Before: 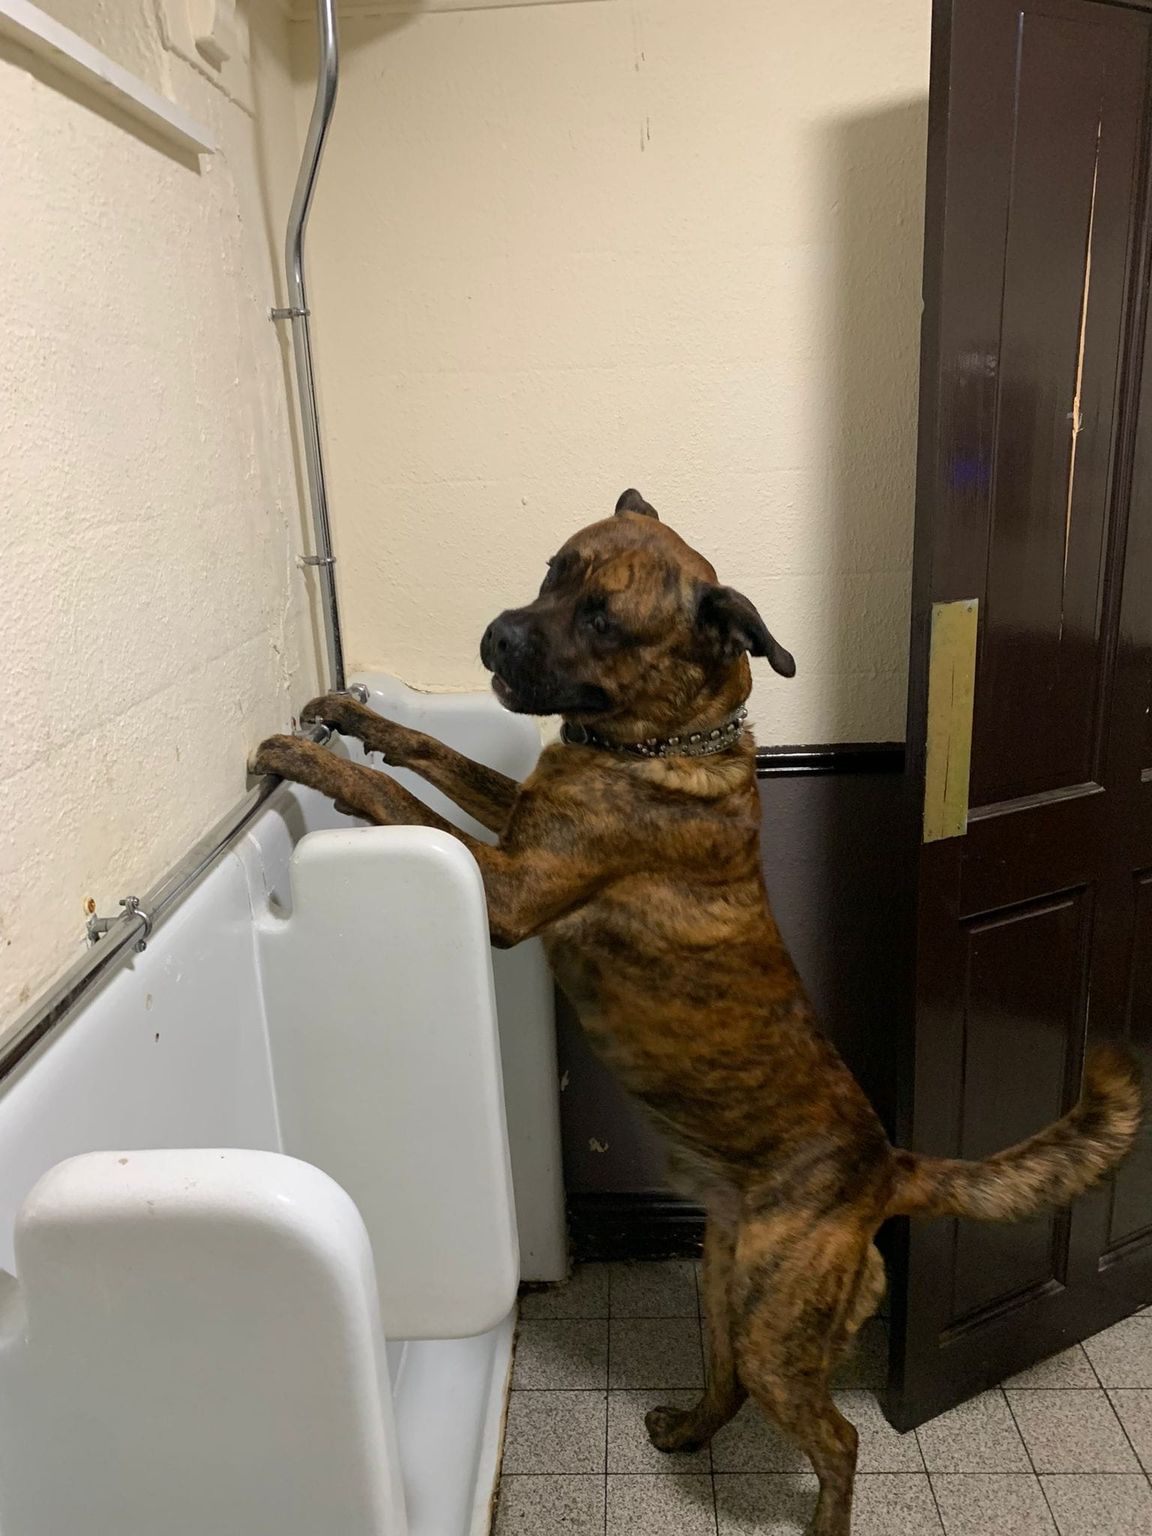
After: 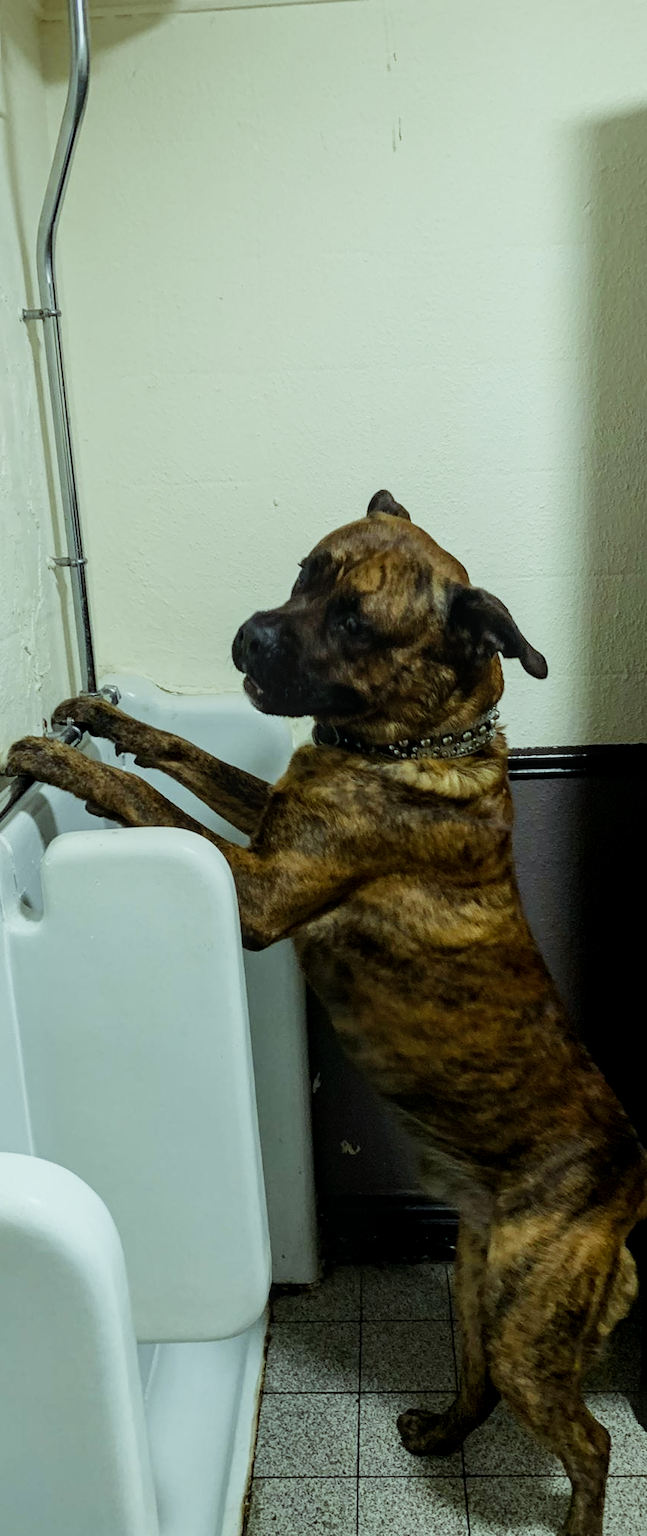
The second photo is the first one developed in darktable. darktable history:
local contrast: on, module defaults
sigmoid: on, module defaults
color balance: mode lift, gamma, gain (sRGB), lift [0.997, 0.979, 1.021, 1.011], gamma [1, 1.084, 0.916, 0.998], gain [1, 0.87, 1.13, 1.101], contrast 4.55%, contrast fulcrum 38.24%, output saturation 104.09%
crop: left 21.674%, right 22.086%
